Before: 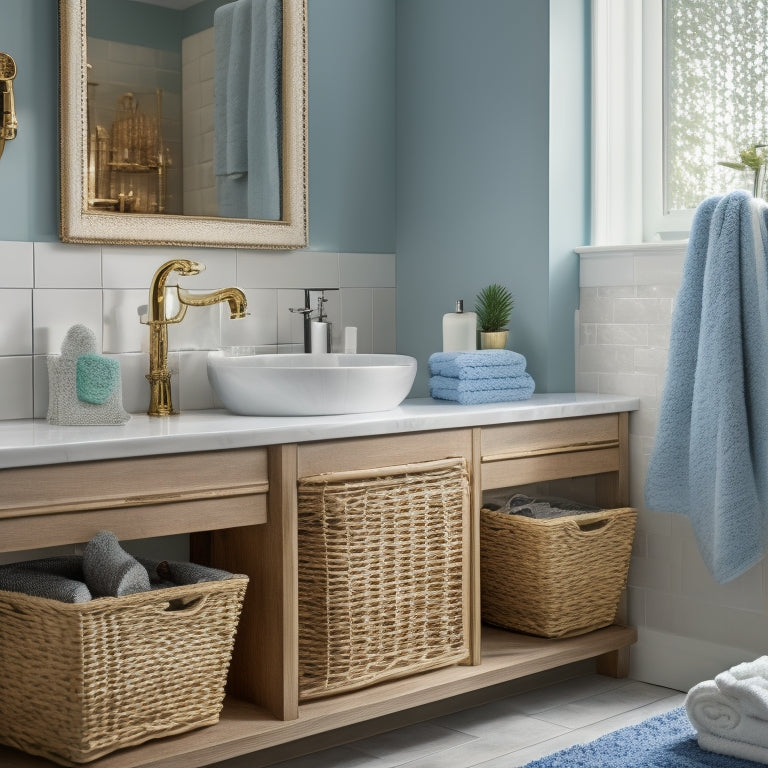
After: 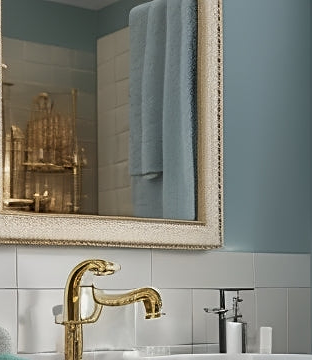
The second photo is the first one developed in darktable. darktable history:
tone equalizer: -8 EV -0.554 EV, edges refinement/feathering 500, mask exposure compensation -1.57 EV, preserve details no
sharpen: on, module defaults
crop and rotate: left 11.19%, top 0.1%, right 48.18%, bottom 53.015%
